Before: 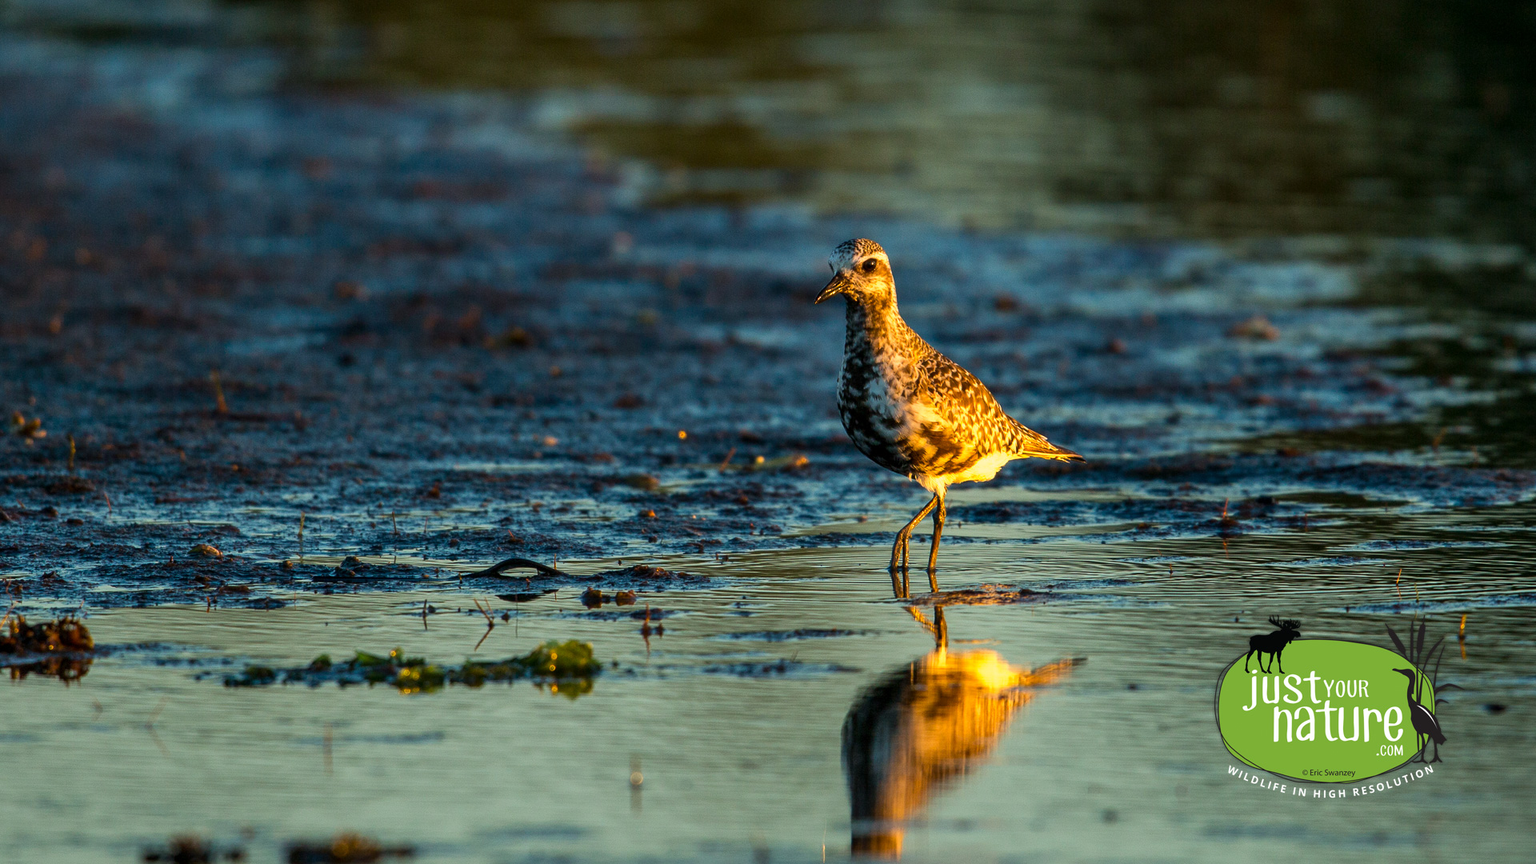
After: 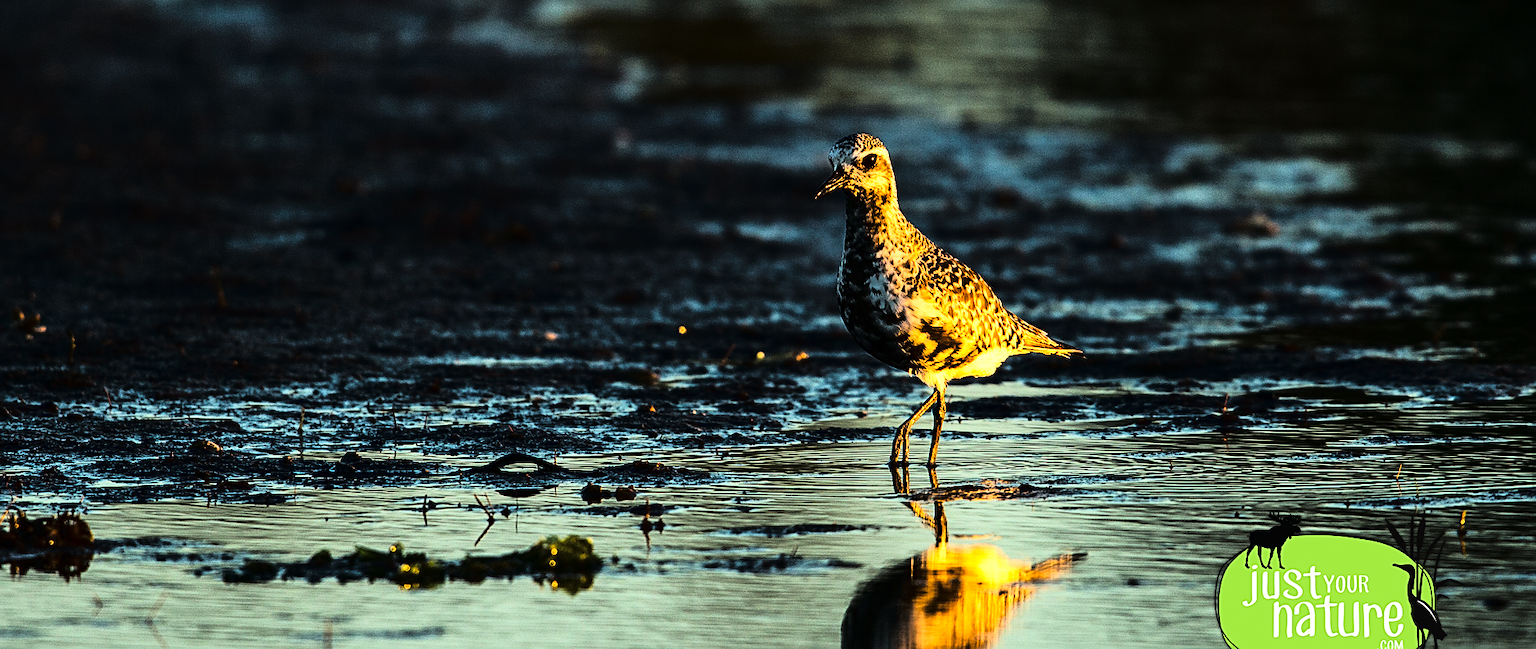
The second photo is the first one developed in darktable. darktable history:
crop and rotate: top 12.214%, bottom 12.513%
sharpen: on, module defaults
tone curve: curves: ch0 [(0, 0) (0.003, 0.01) (0.011, 0.01) (0.025, 0.011) (0.044, 0.014) (0.069, 0.018) (0.1, 0.022) (0.136, 0.026) (0.177, 0.035) (0.224, 0.051) (0.277, 0.085) (0.335, 0.158) (0.399, 0.299) (0.468, 0.457) (0.543, 0.634) (0.623, 0.801) (0.709, 0.904) (0.801, 0.963) (0.898, 0.986) (1, 1)], color space Lab, linked channels, preserve colors none
